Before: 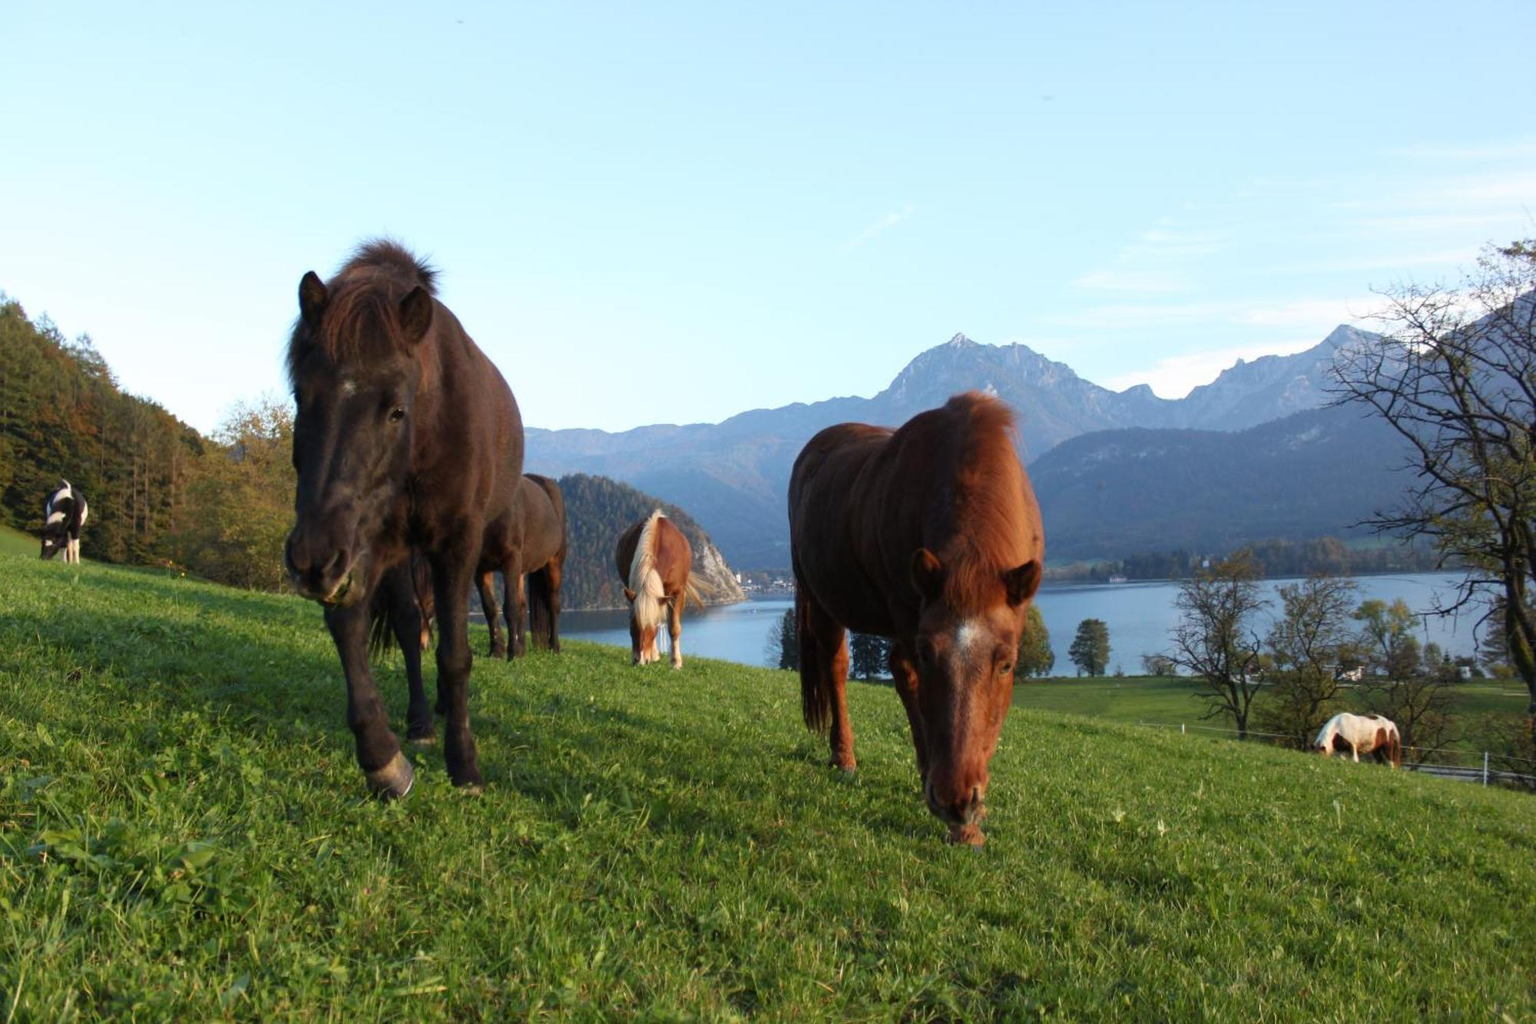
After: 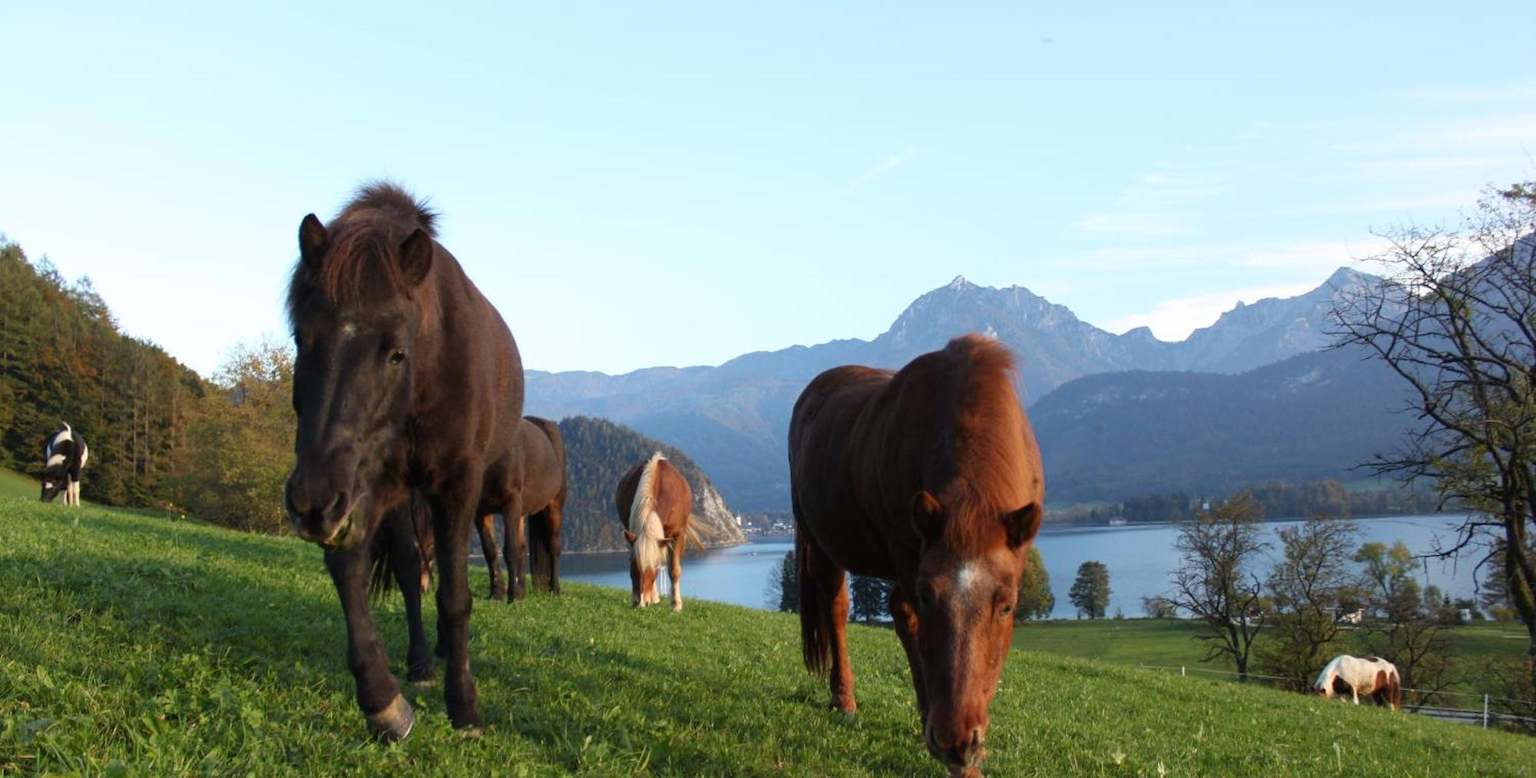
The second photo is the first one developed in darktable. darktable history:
crop: top 5.684%, bottom 18.181%
